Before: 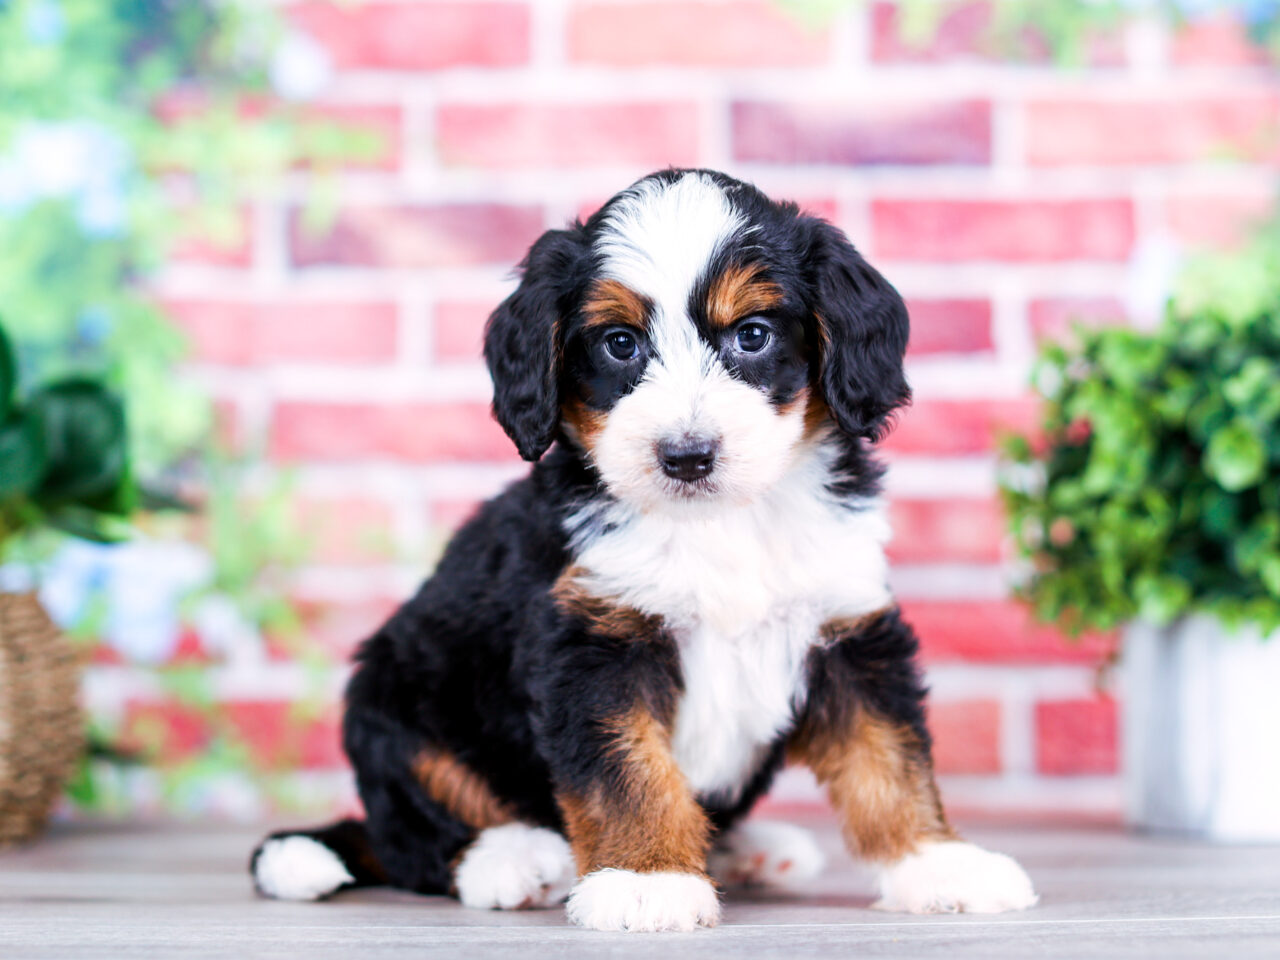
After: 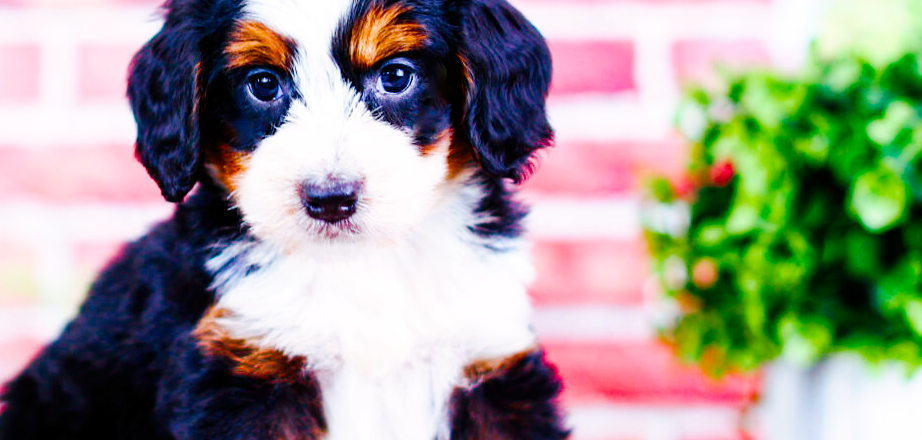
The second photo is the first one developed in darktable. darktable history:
tone curve: curves: ch0 [(0, 0) (0.003, 0.004) (0.011, 0.006) (0.025, 0.011) (0.044, 0.017) (0.069, 0.029) (0.1, 0.047) (0.136, 0.07) (0.177, 0.121) (0.224, 0.182) (0.277, 0.257) (0.335, 0.342) (0.399, 0.432) (0.468, 0.526) (0.543, 0.621) (0.623, 0.711) (0.709, 0.792) (0.801, 0.87) (0.898, 0.951) (1, 1)], preserve colors none
color balance rgb: perceptual saturation grading › global saturation 24.74%, perceptual saturation grading › highlights -51.22%, perceptual saturation grading › mid-tones 19.16%, perceptual saturation grading › shadows 60.98%, global vibrance 50%
crop and rotate: left 27.938%, top 27.046%, bottom 27.046%
